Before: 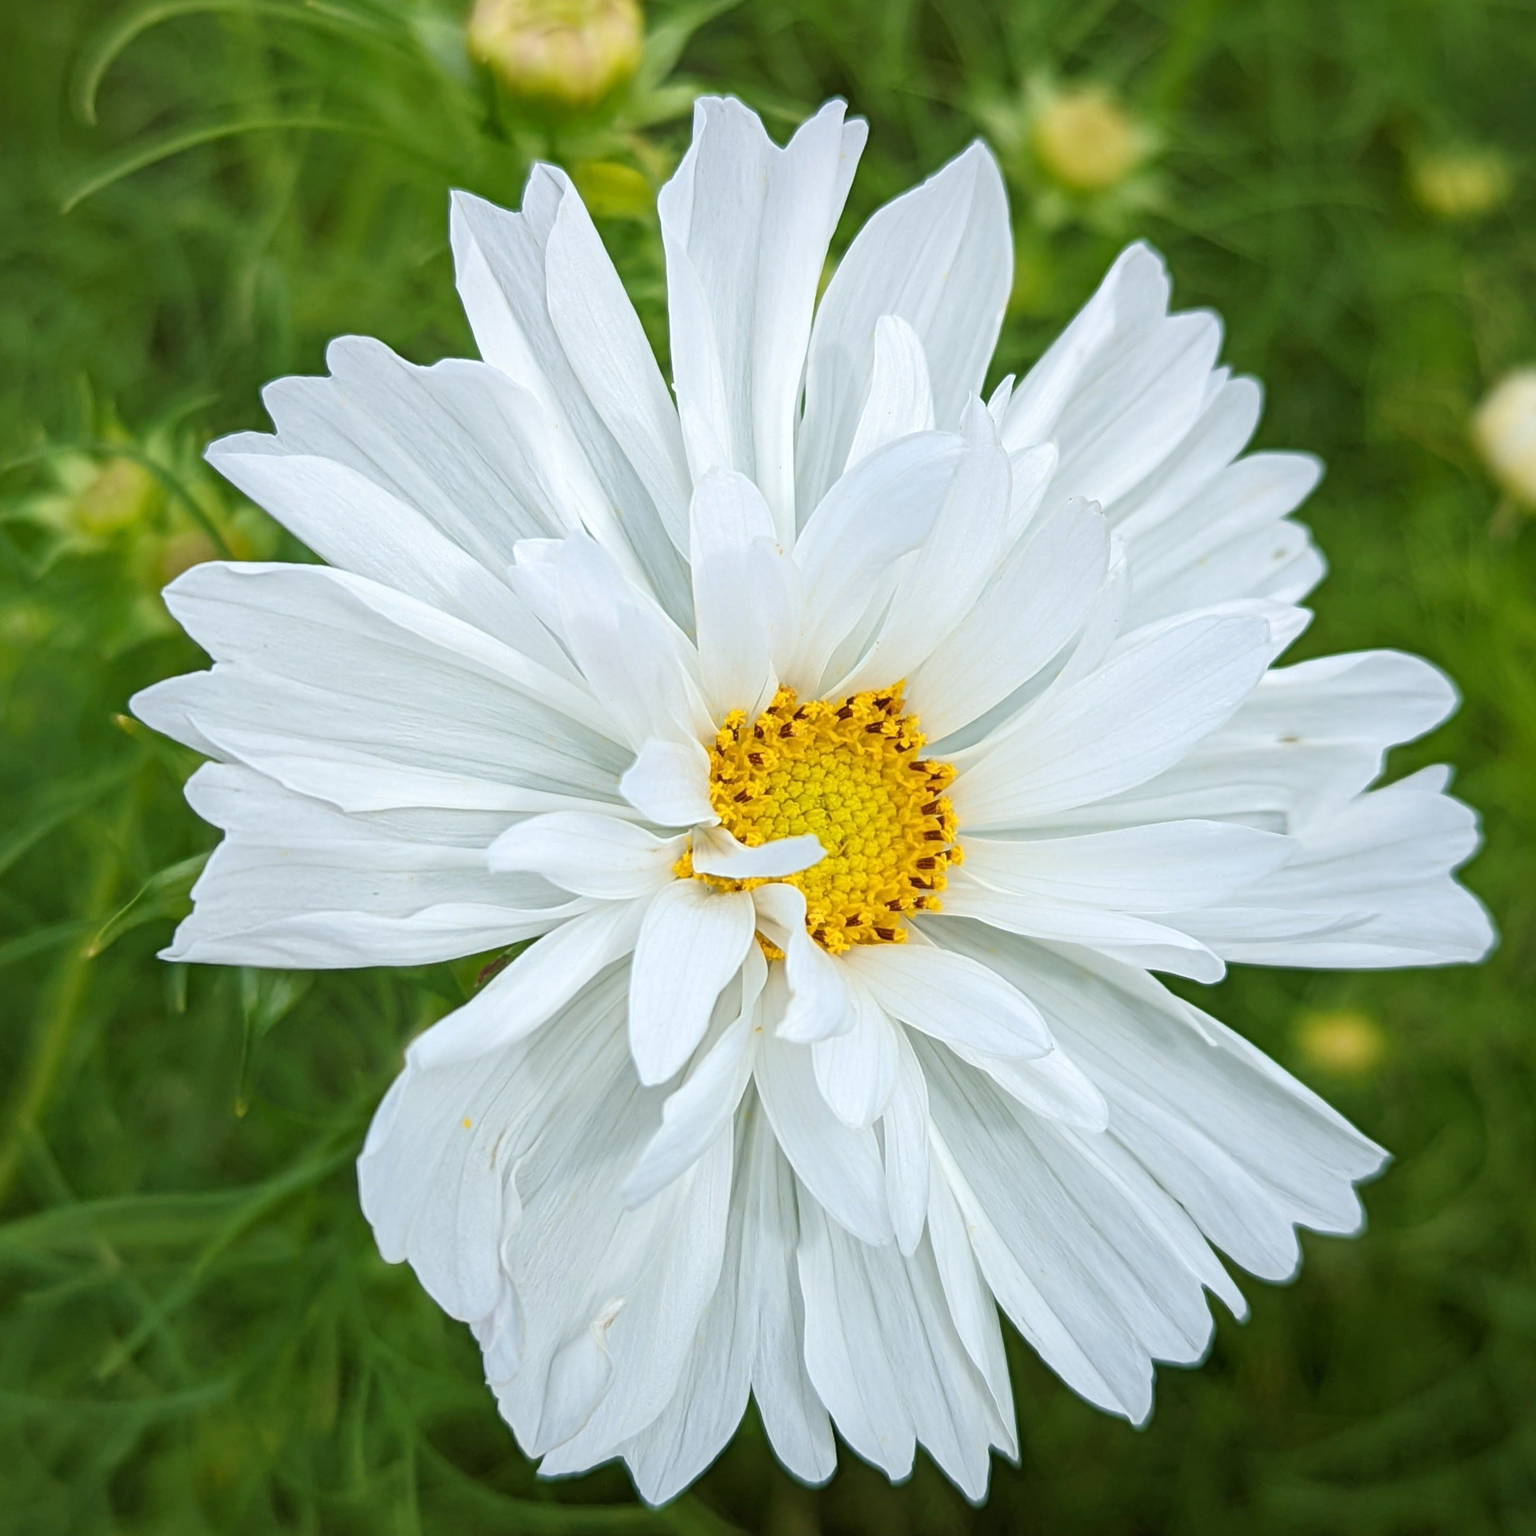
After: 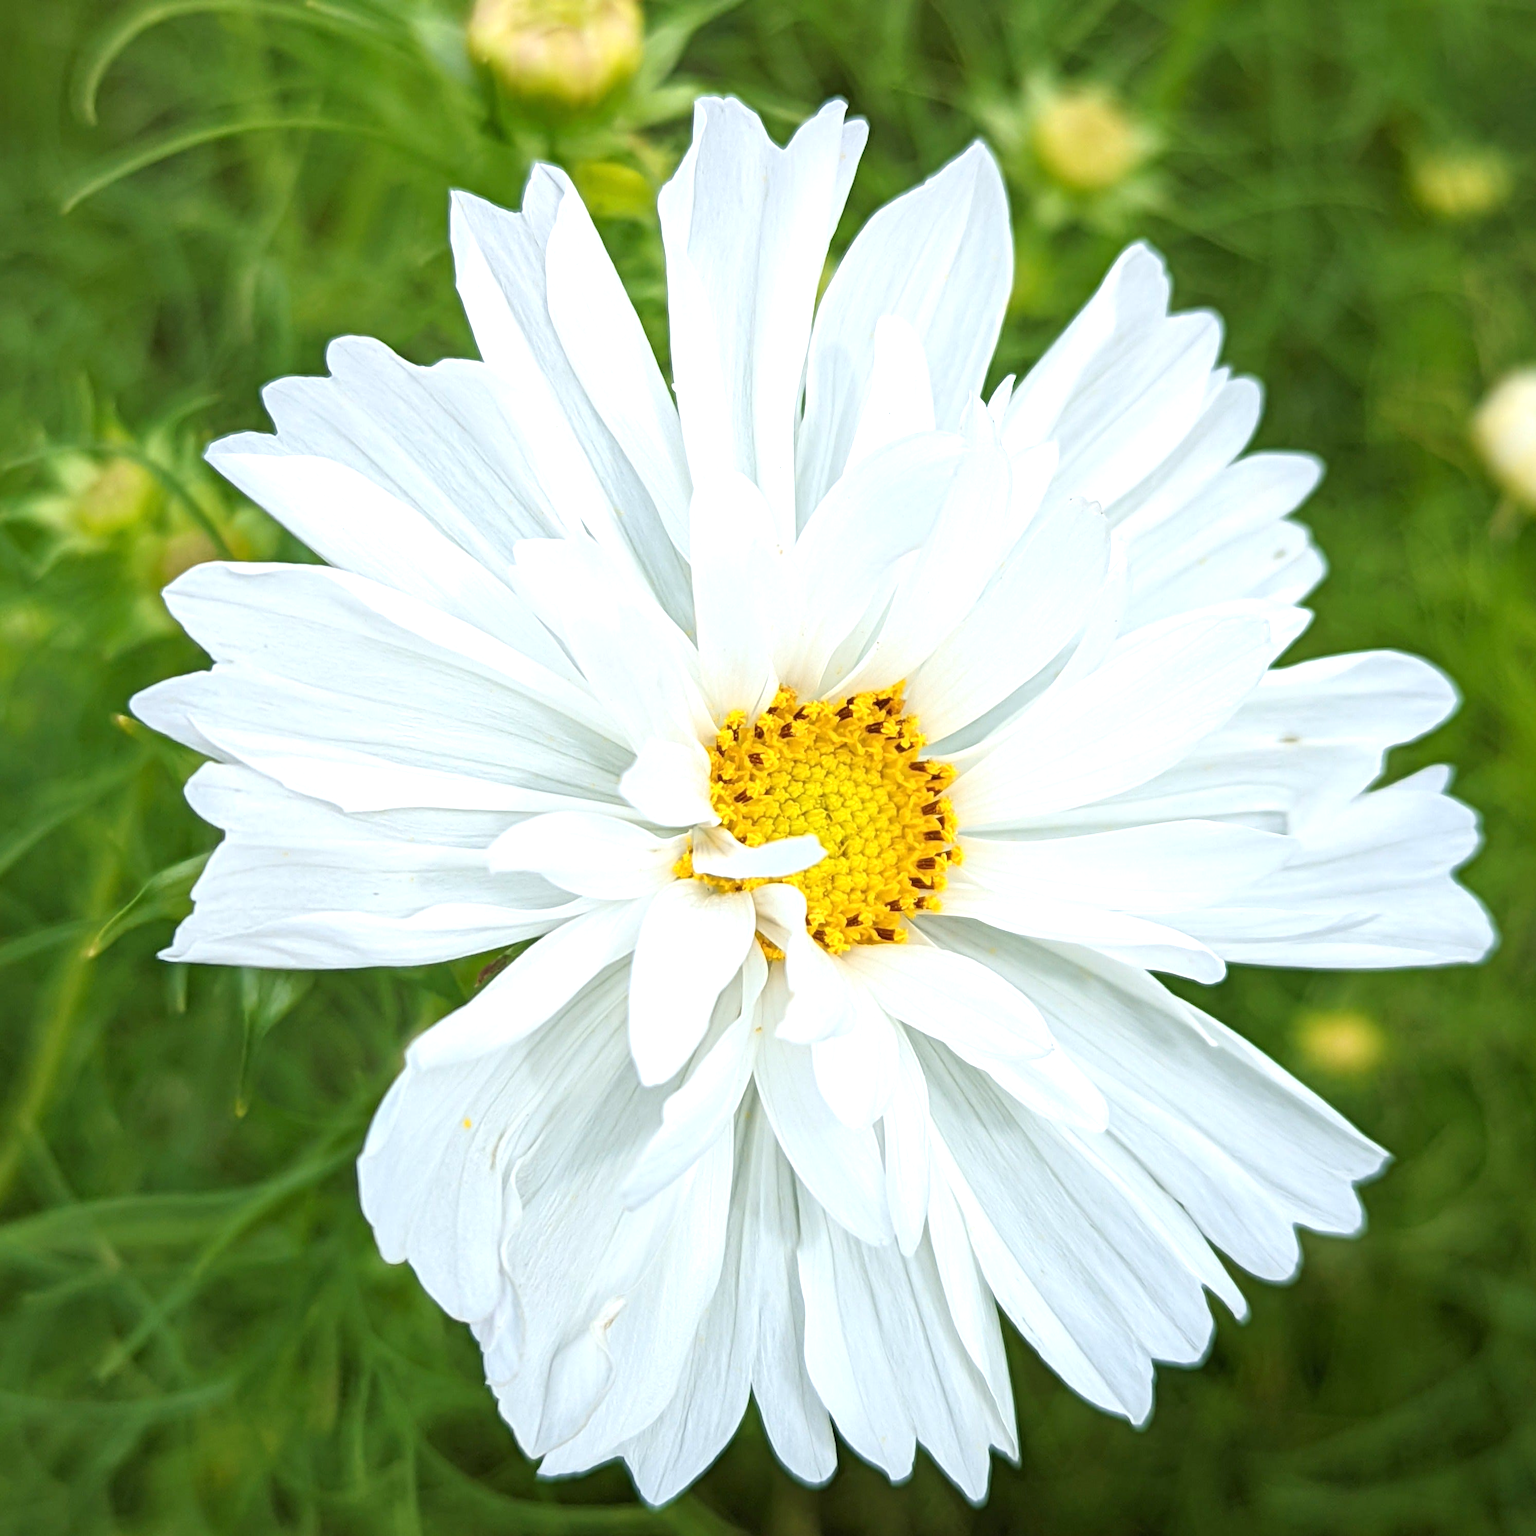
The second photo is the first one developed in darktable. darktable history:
exposure: exposure 0.498 EV, compensate highlight preservation false
